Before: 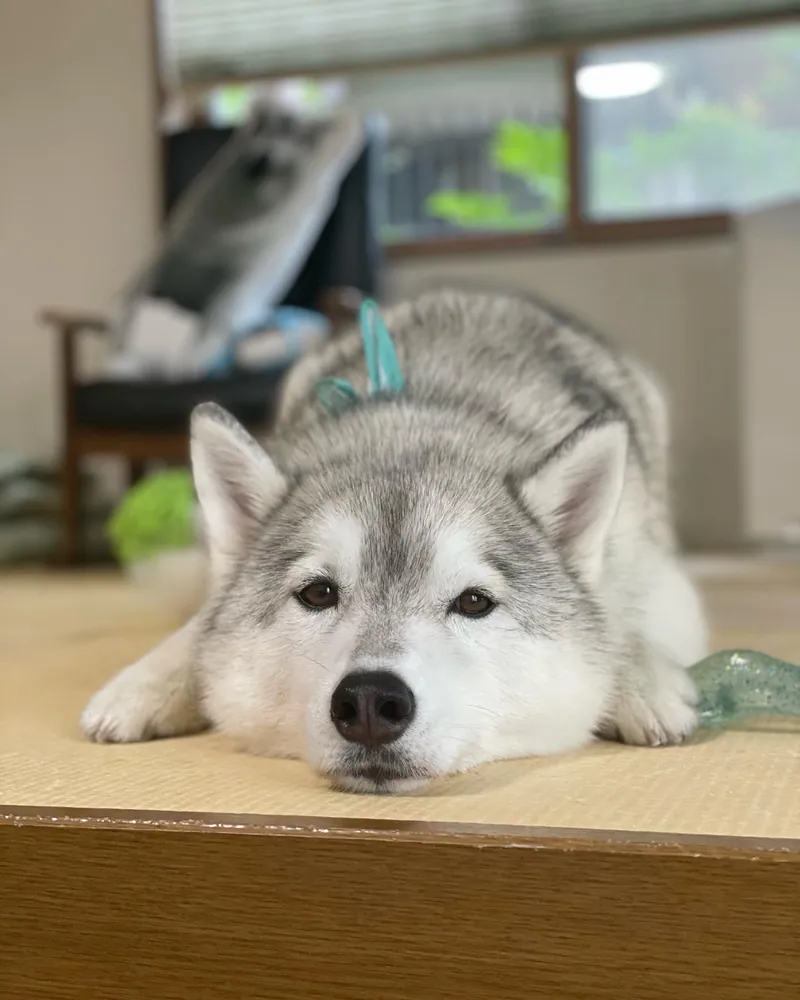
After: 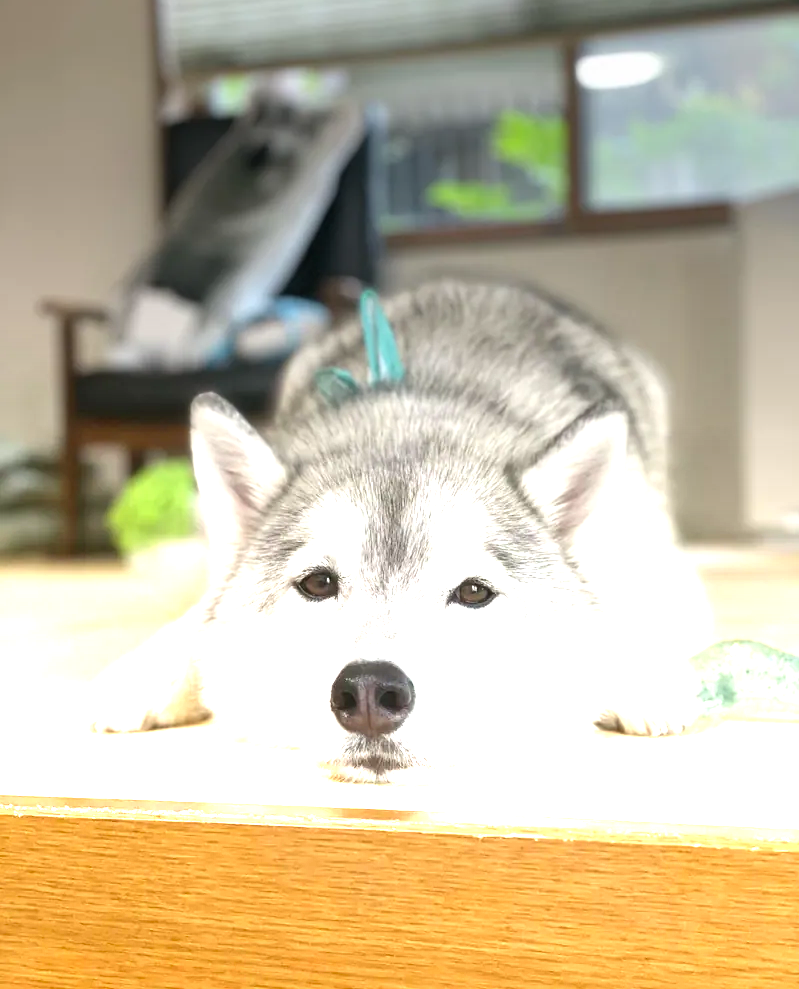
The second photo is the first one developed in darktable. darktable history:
graduated density: density -3.9 EV
crop: top 1.049%, right 0.001%
